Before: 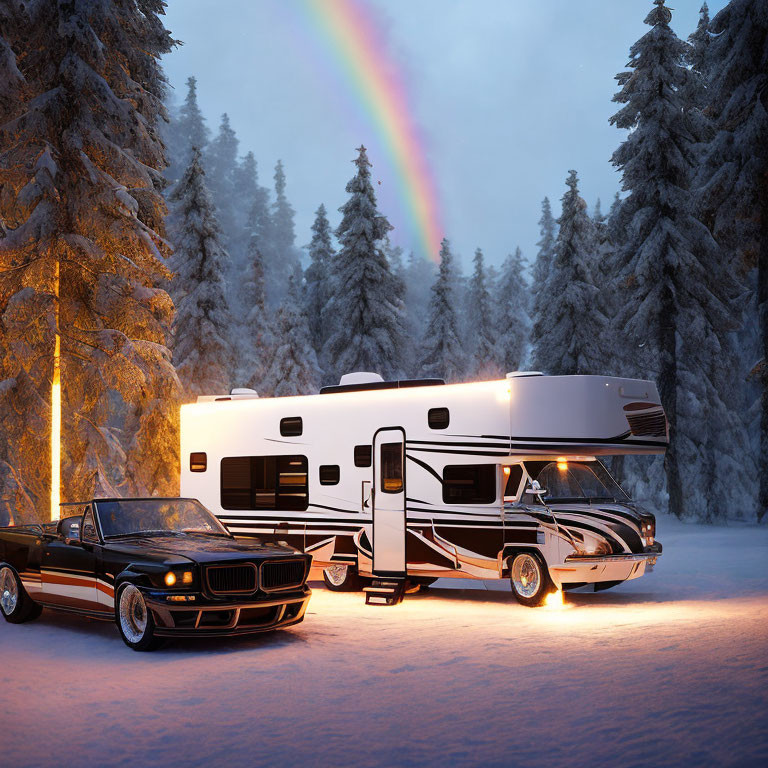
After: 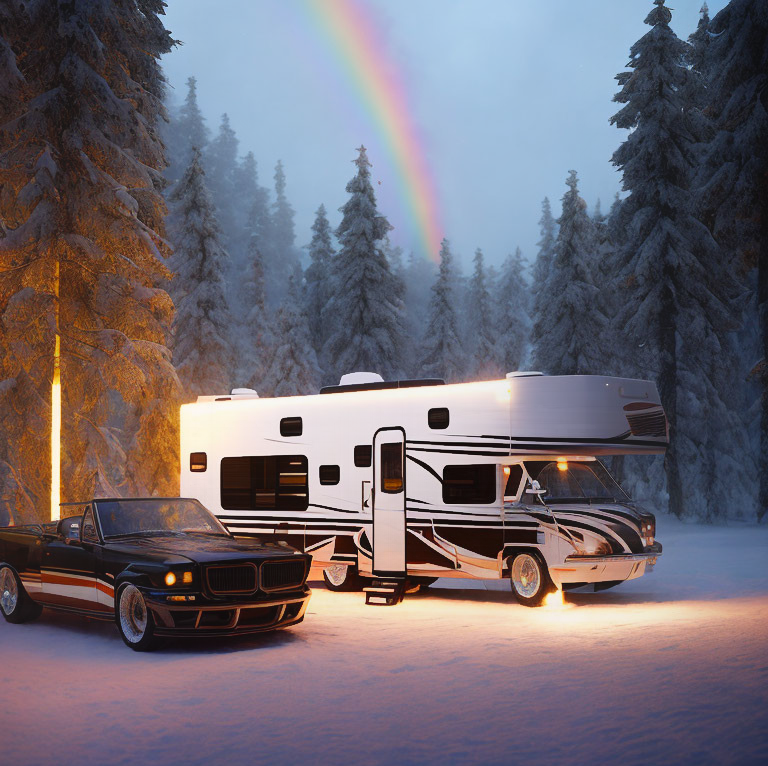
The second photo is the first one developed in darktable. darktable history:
crop: top 0.05%, bottom 0.098%
contrast equalizer: octaves 7, y [[0.6 ×6], [0.55 ×6], [0 ×6], [0 ×6], [0 ×6]], mix -1
